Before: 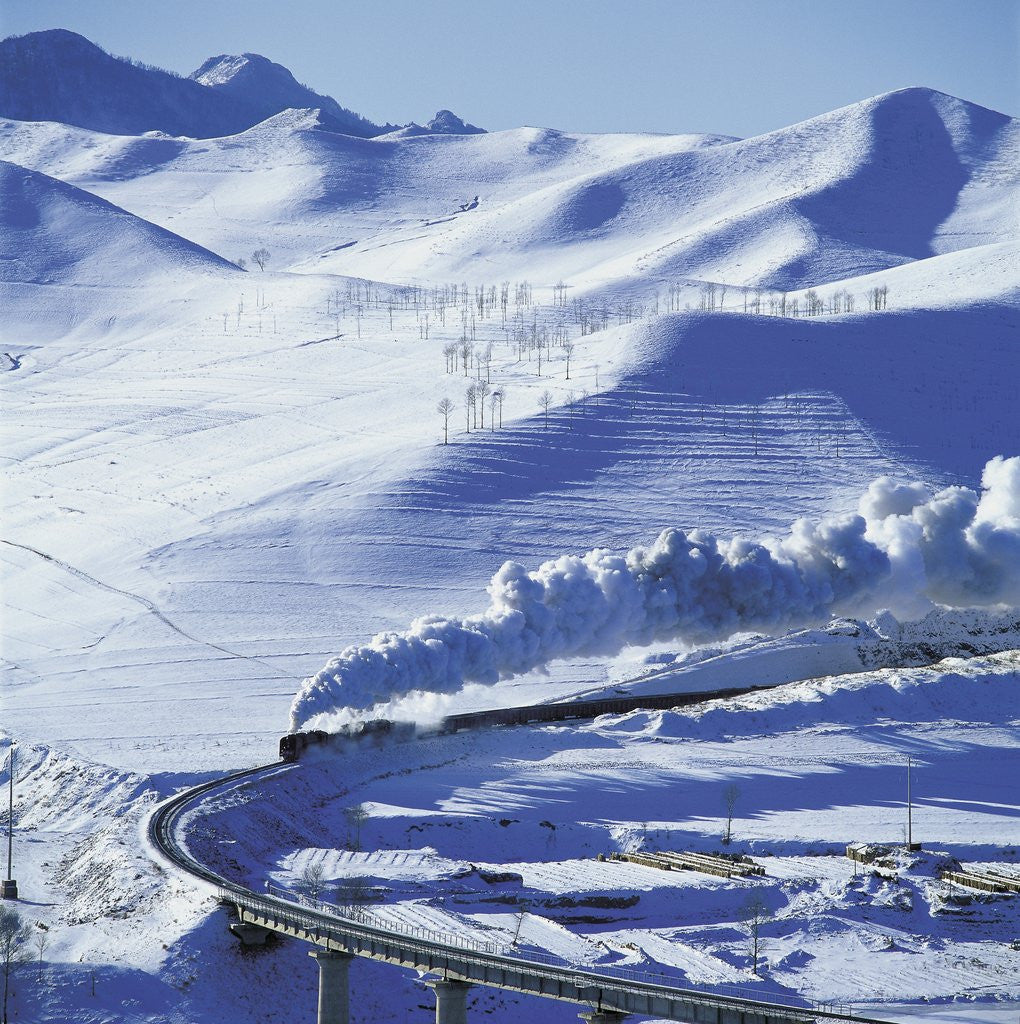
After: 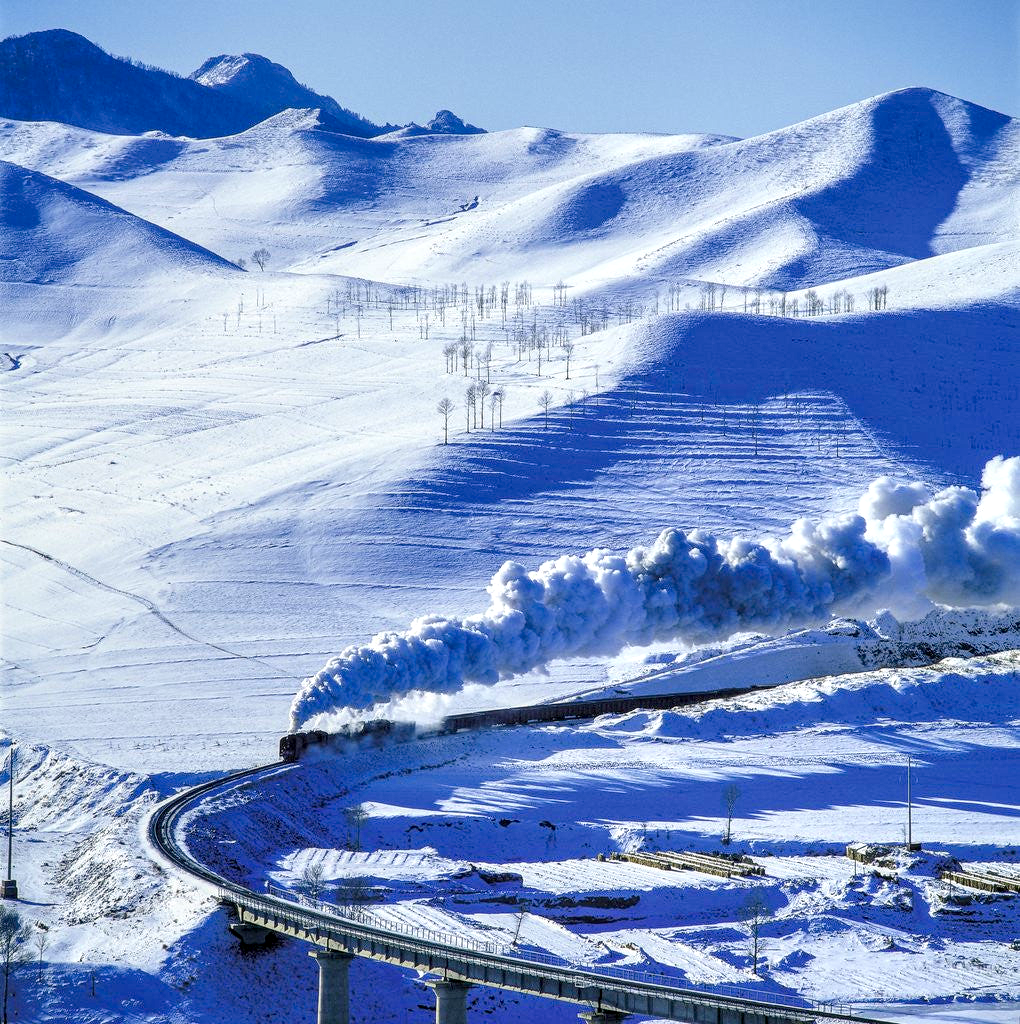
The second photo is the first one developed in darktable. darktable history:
local contrast: highlights 65%, shadows 54%, detail 168%, midtone range 0.519
color balance rgb: shadows lift › chroma 2.027%, shadows lift › hue 248.4°, perceptual saturation grading › global saturation 35.26%, perceptual brilliance grading › highlights 8.154%, perceptual brilliance grading › mid-tones 4.446%, perceptual brilliance grading › shadows 1.616%, contrast -29.586%
tone equalizer: -8 EV -0.446 EV, -7 EV -0.406 EV, -6 EV -0.361 EV, -5 EV -0.192 EV, -3 EV 0.212 EV, -2 EV 0.321 EV, -1 EV 0.389 EV, +0 EV 0.418 EV, edges refinement/feathering 500, mask exposure compensation -1.57 EV, preserve details no
